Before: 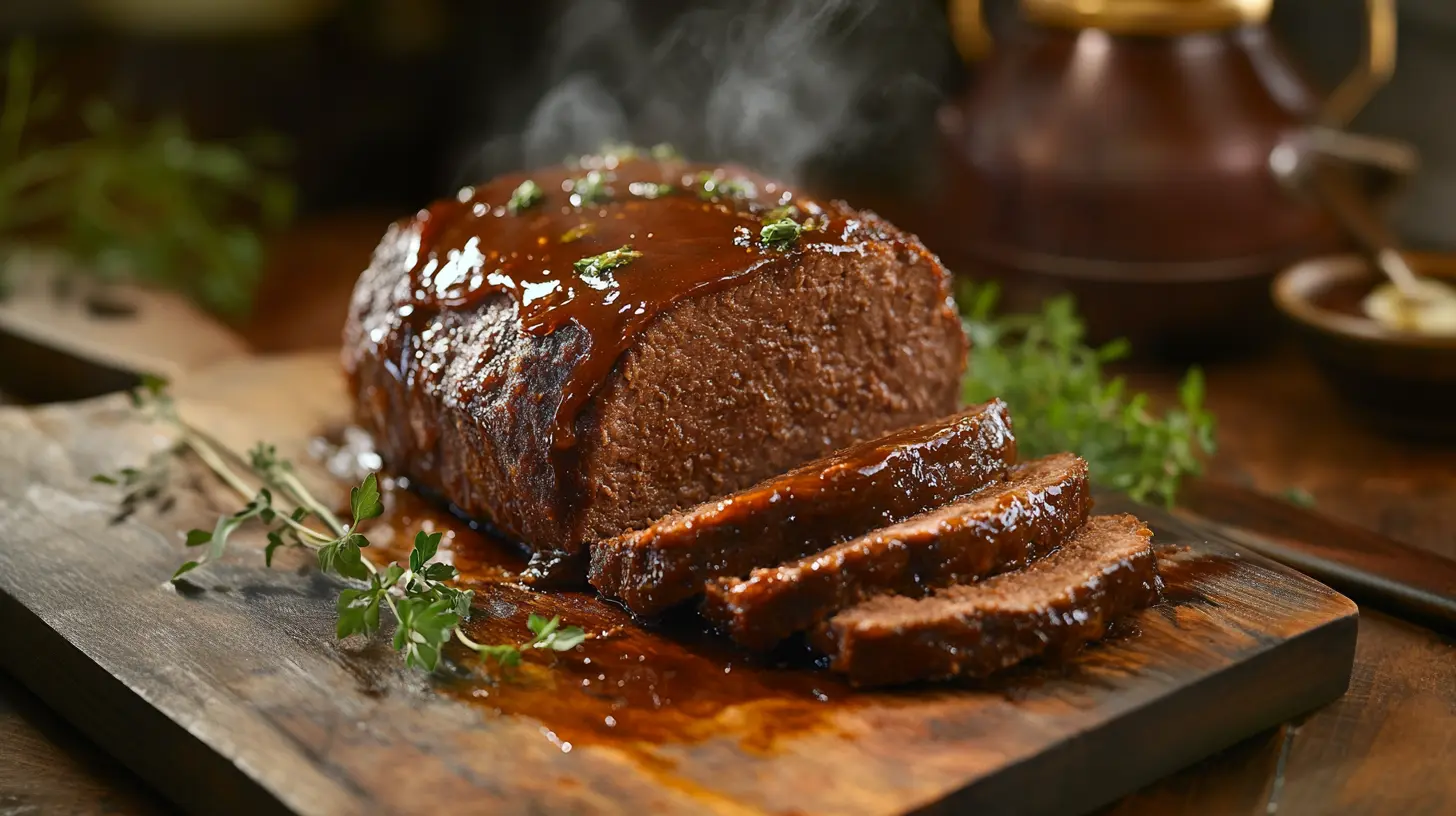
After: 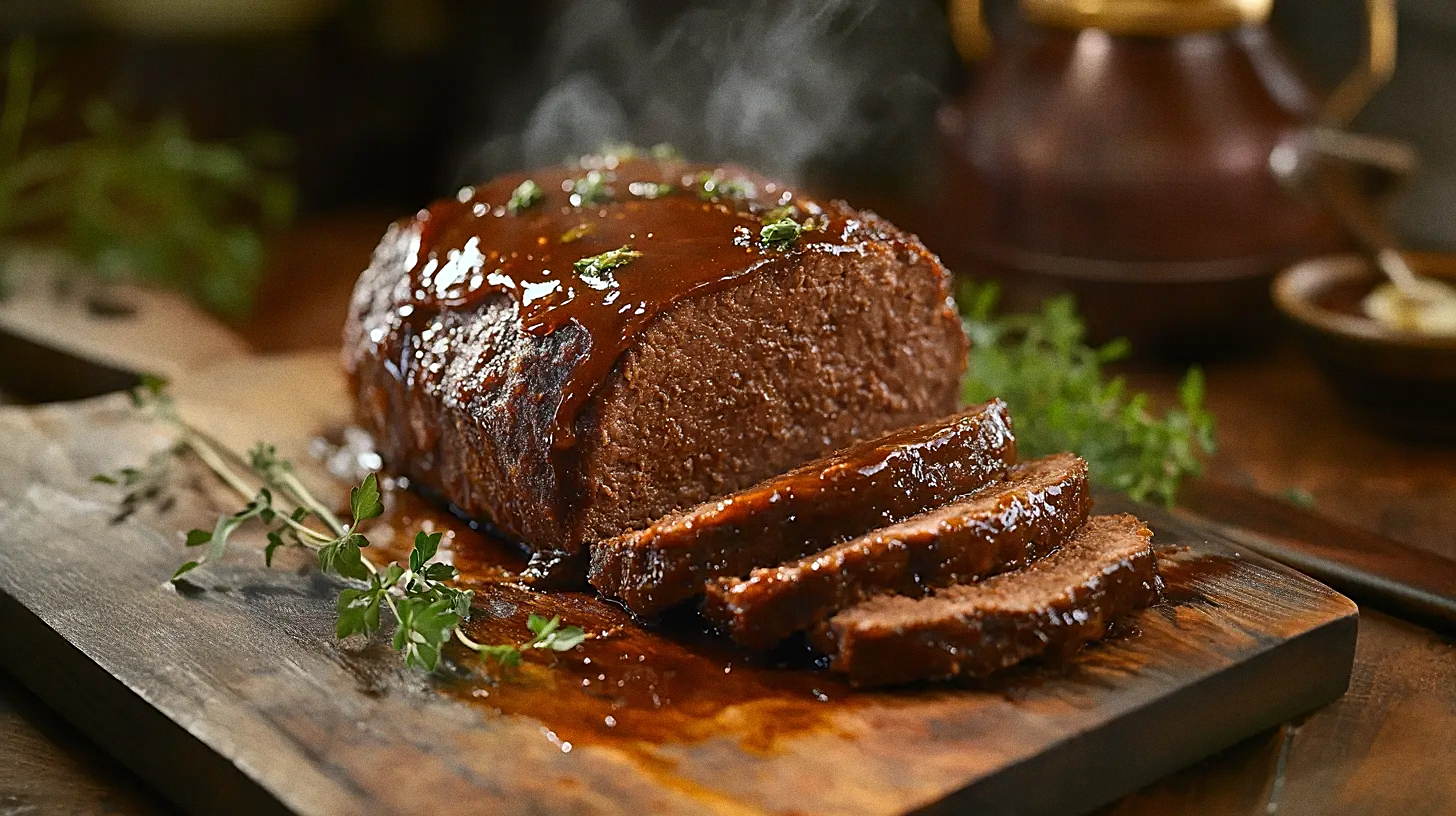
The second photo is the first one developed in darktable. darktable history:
sharpen: on, module defaults
grain: on, module defaults
